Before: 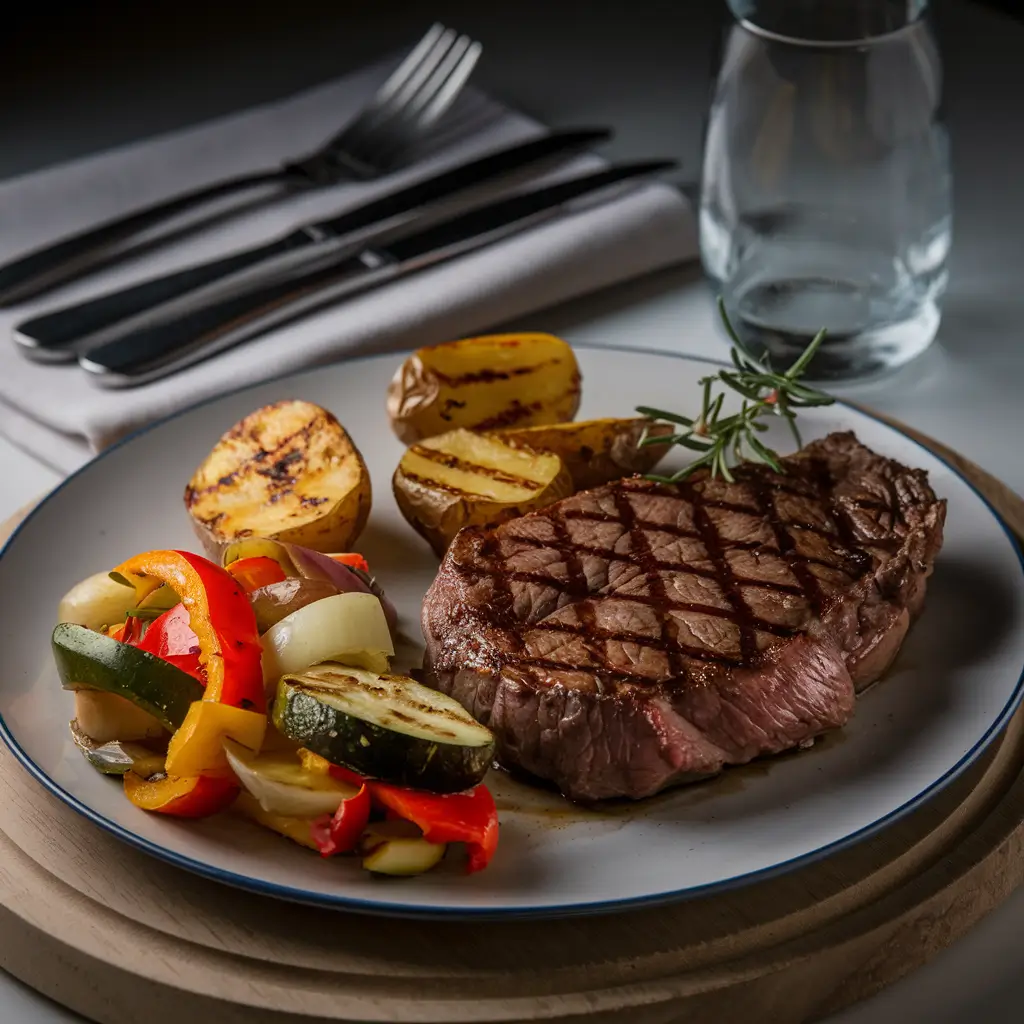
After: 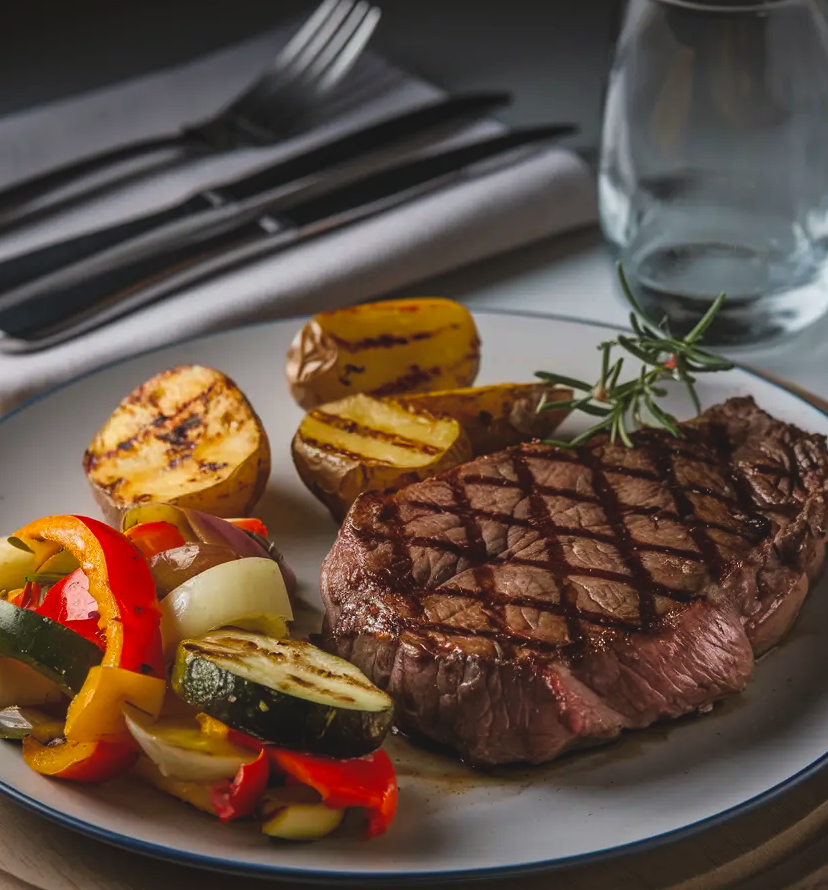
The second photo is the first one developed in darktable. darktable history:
crop: left 9.929%, top 3.475%, right 9.188%, bottom 9.529%
color balance rgb: shadows fall-off 101%, linear chroma grading › mid-tones 7.63%, perceptual saturation grading › mid-tones 11.68%, mask middle-gray fulcrum 22.45%, global vibrance 10.11%, saturation formula JzAzBz (2021)
exposure: black level correction -0.008, exposure 0.067 EV, compensate highlight preservation false
